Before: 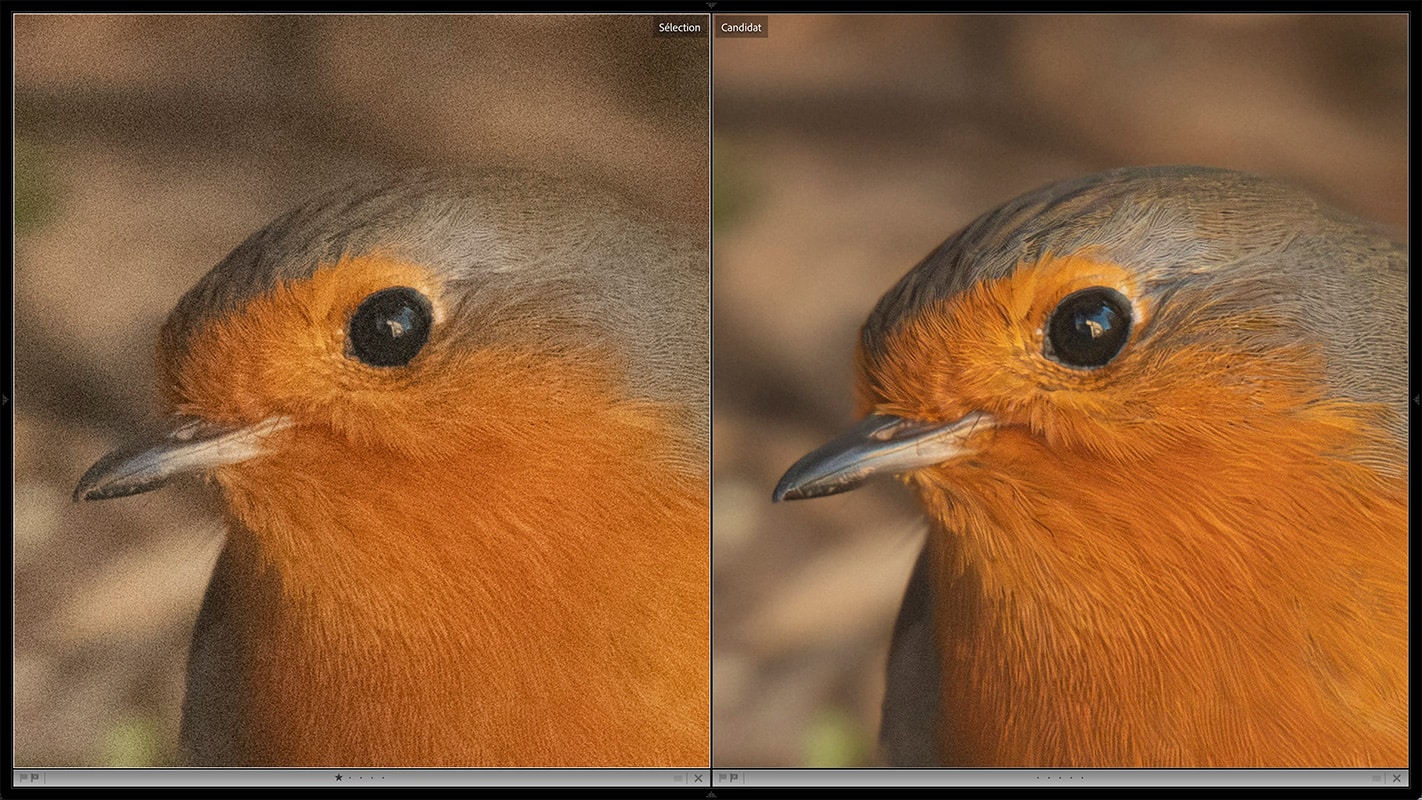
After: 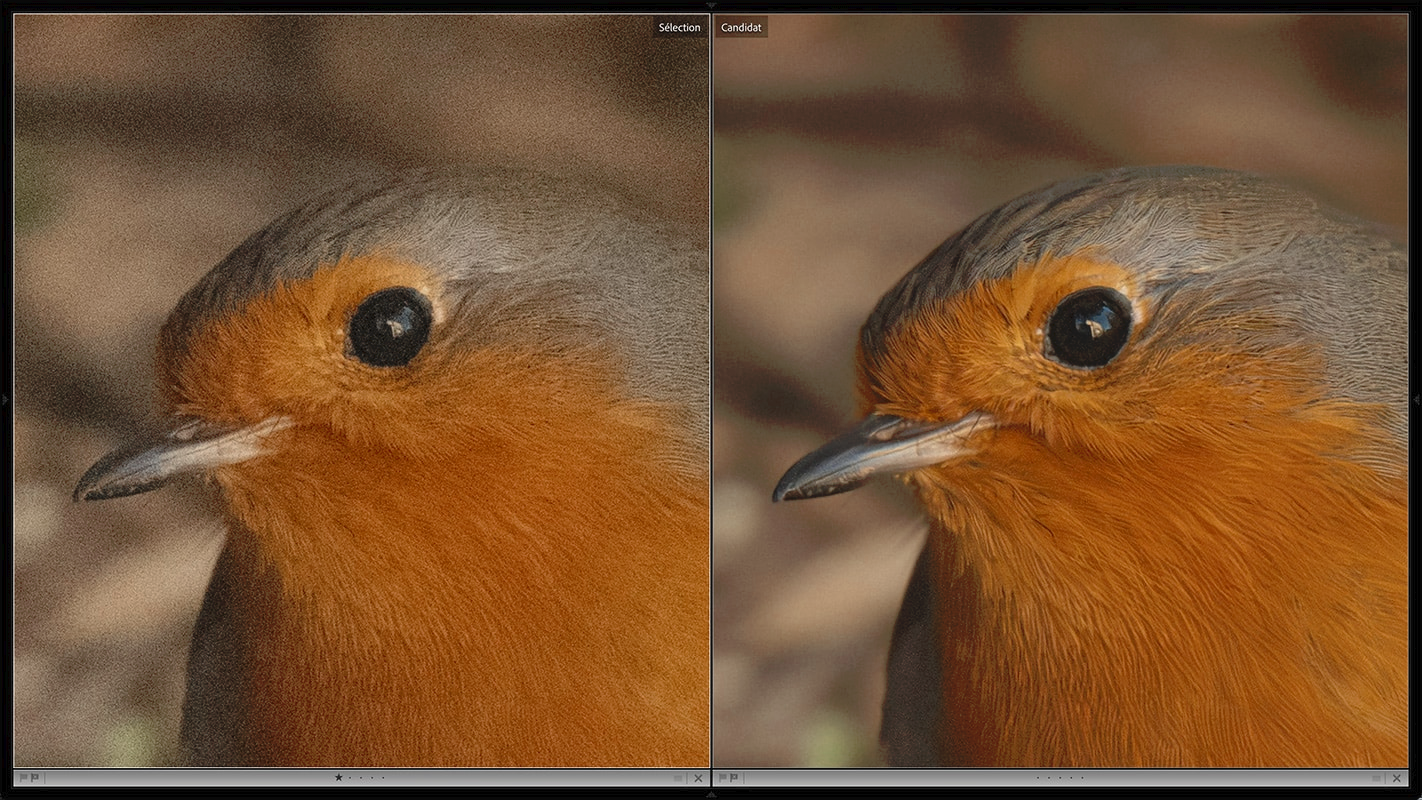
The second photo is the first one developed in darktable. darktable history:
color zones: curves: ch0 [(0, 0.5) (0.125, 0.4) (0.25, 0.5) (0.375, 0.4) (0.5, 0.4) (0.625, 0.35) (0.75, 0.35) (0.875, 0.5)]; ch1 [(0, 0.35) (0.125, 0.45) (0.25, 0.35) (0.375, 0.35) (0.5, 0.35) (0.625, 0.35) (0.75, 0.45) (0.875, 0.35)]; ch2 [(0, 0.6) (0.125, 0.5) (0.25, 0.5) (0.375, 0.6) (0.5, 0.6) (0.625, 0.5) (0.75, 0.5) (0.875, 0.5)]
tone curve: curves: ch0 [(0, 0) (0.003, 0.026) (0.011, 0.024) (0.025, 0.022) (0.044, 0.031) (0.069, 0.067) (0.1, 0.094) (0.136, 0.102) (0.177, 0.14) (0.224, 0.189) (0.277, 0.238) (0.335, 0.325) (0.399, 0.379) (0.468, 0.453) (0.543, 0.528) (0.623, 0.609) (0.709, 0.695) (0.801, 0.793) (0.898, 0.898) (1, 1)], preserve colors none
